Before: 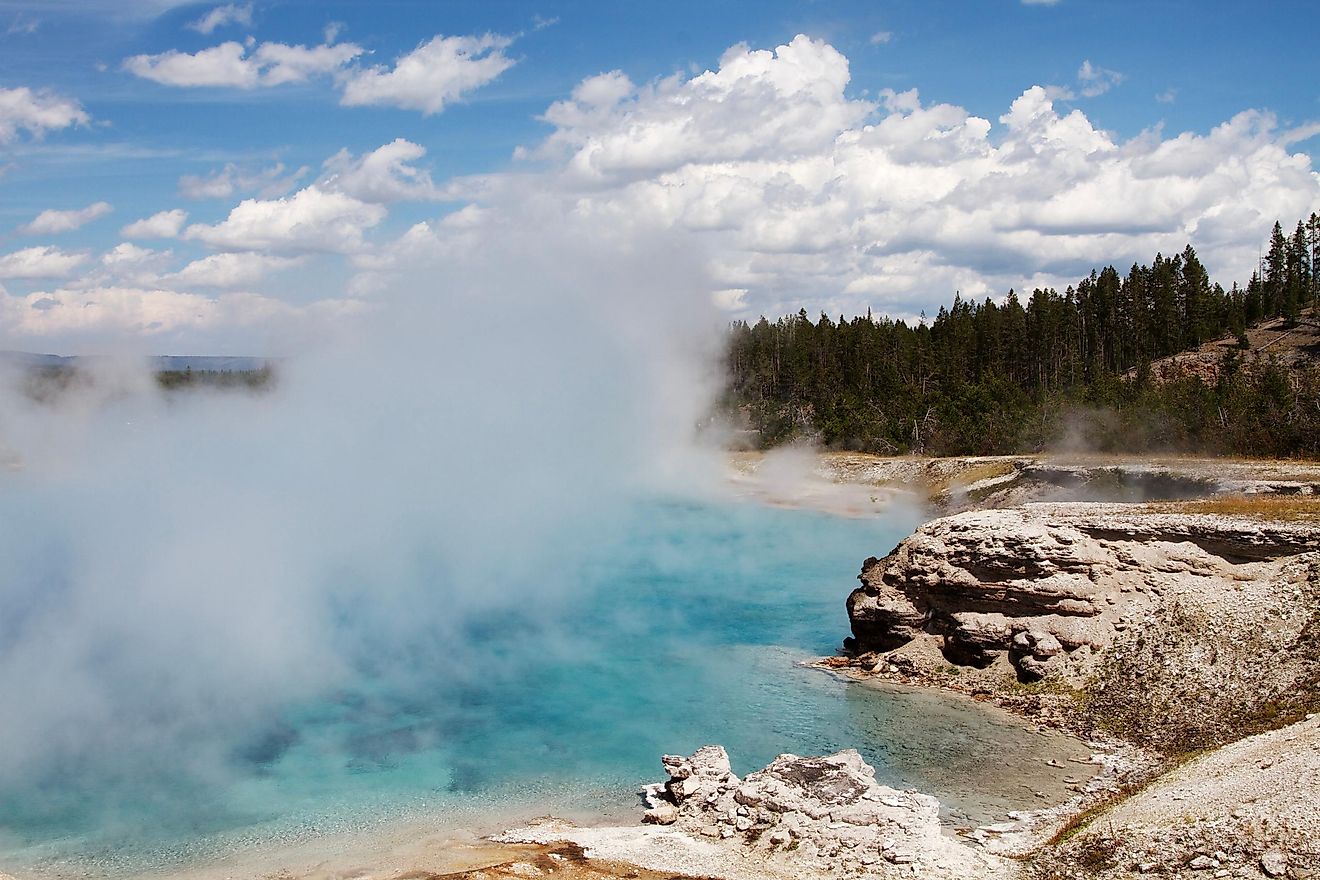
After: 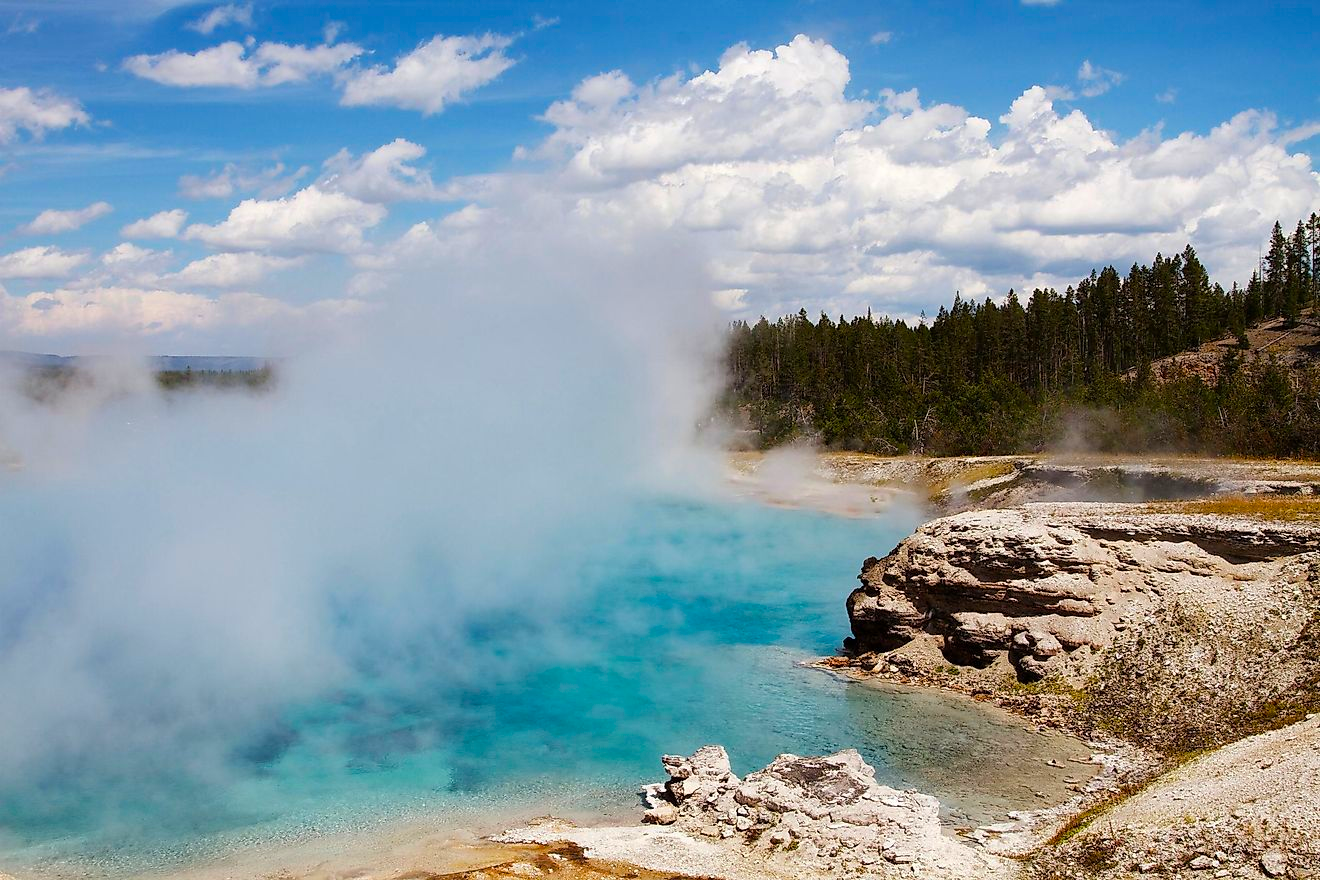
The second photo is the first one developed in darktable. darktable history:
color balance rgb: perceptual saturation grading › global saturation 25.354%, global vibrance 20%
